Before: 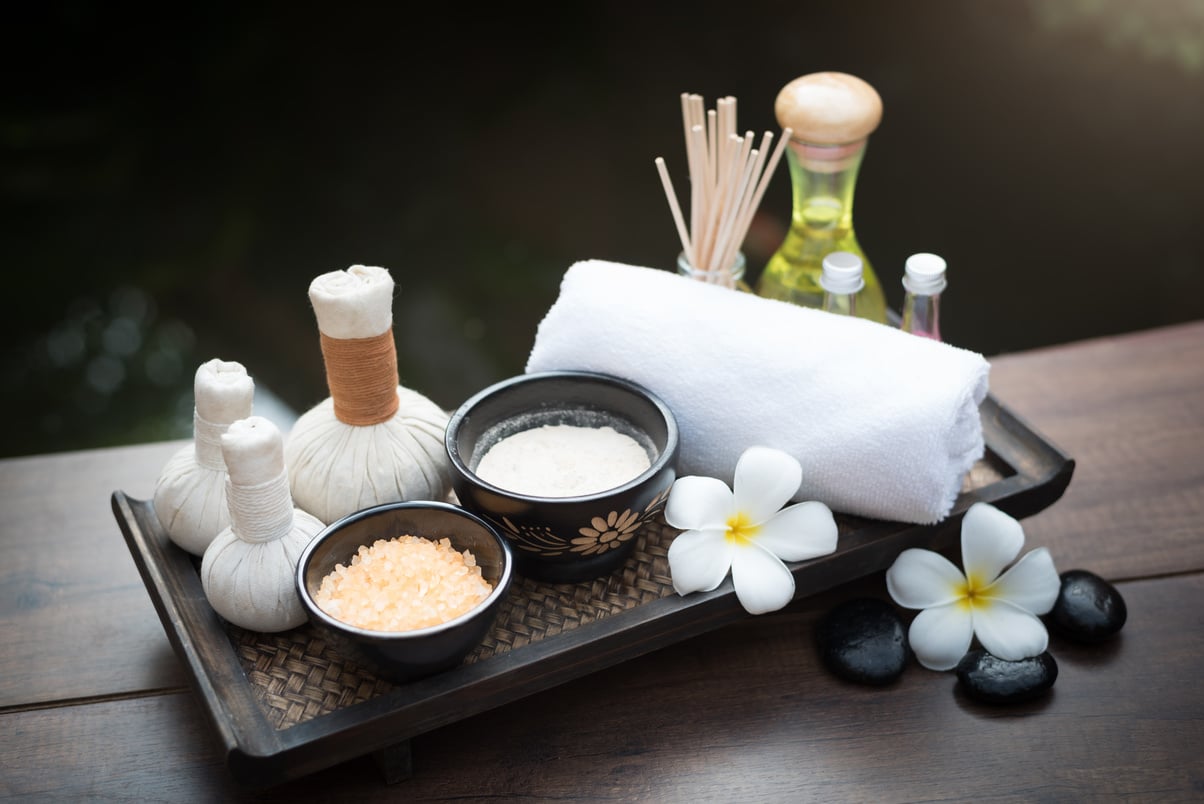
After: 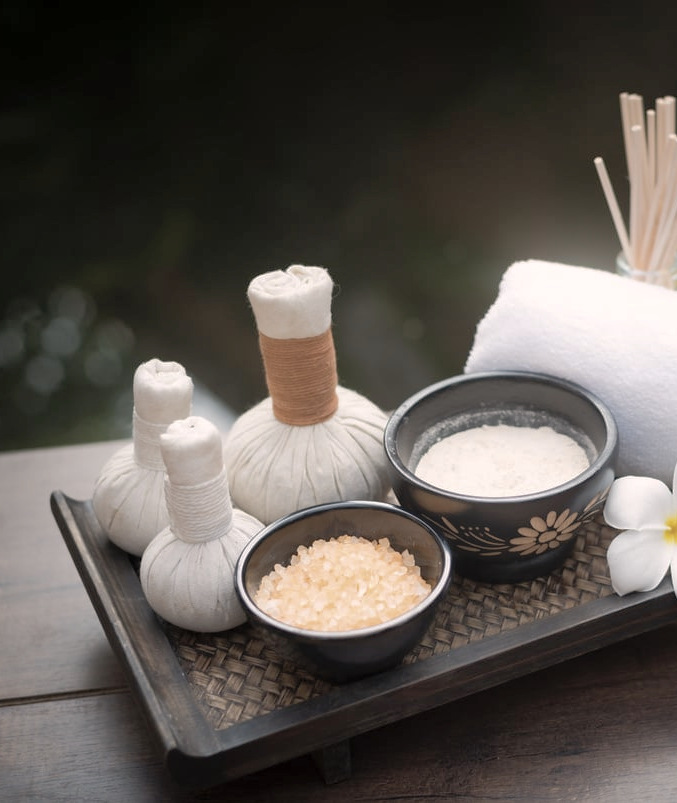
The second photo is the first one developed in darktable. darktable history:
bloom: size 9%, threshold 100%, strength 7%
exposure: compensate exposure bias true, compensate highlight preservation false
shadows and highlights: on, module defaults
crop: left 5.114%, right 38.589%
color correction: highlights a* 5.59, highlights b* 5.24, saturation 0.68
